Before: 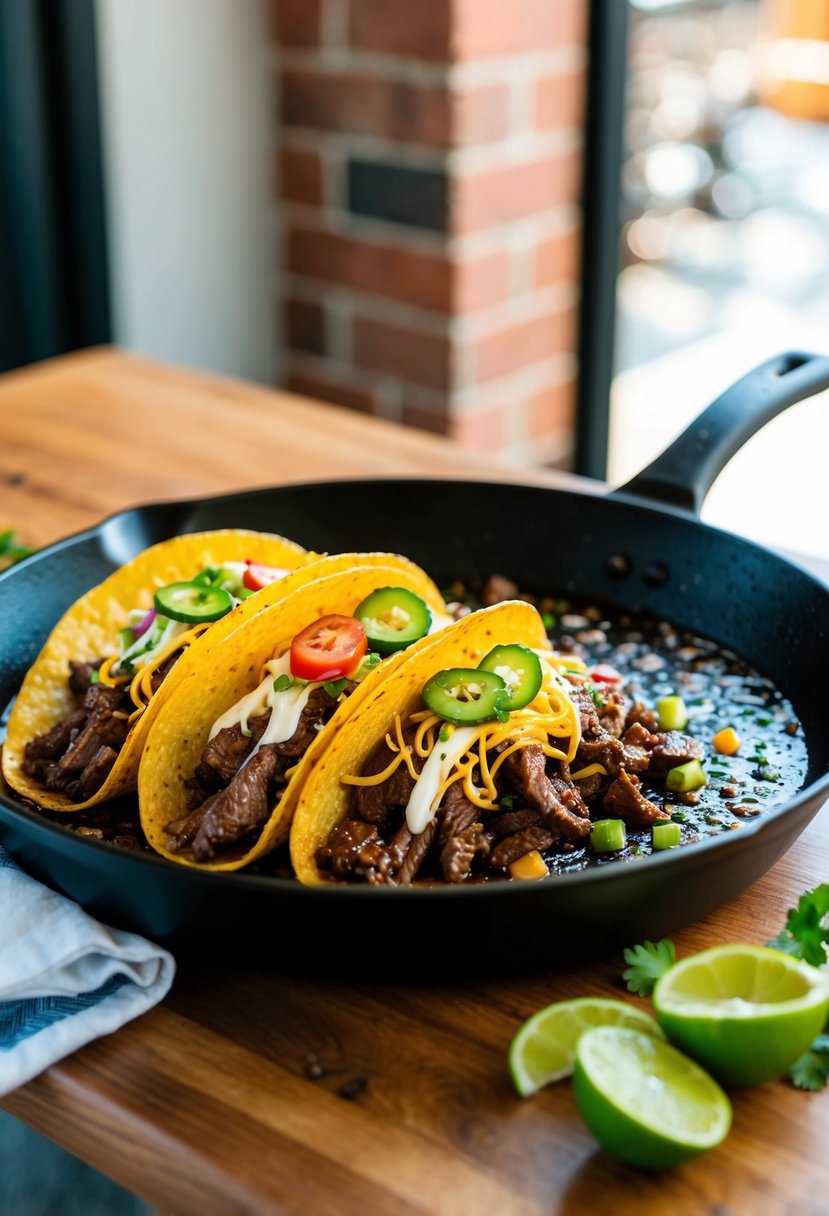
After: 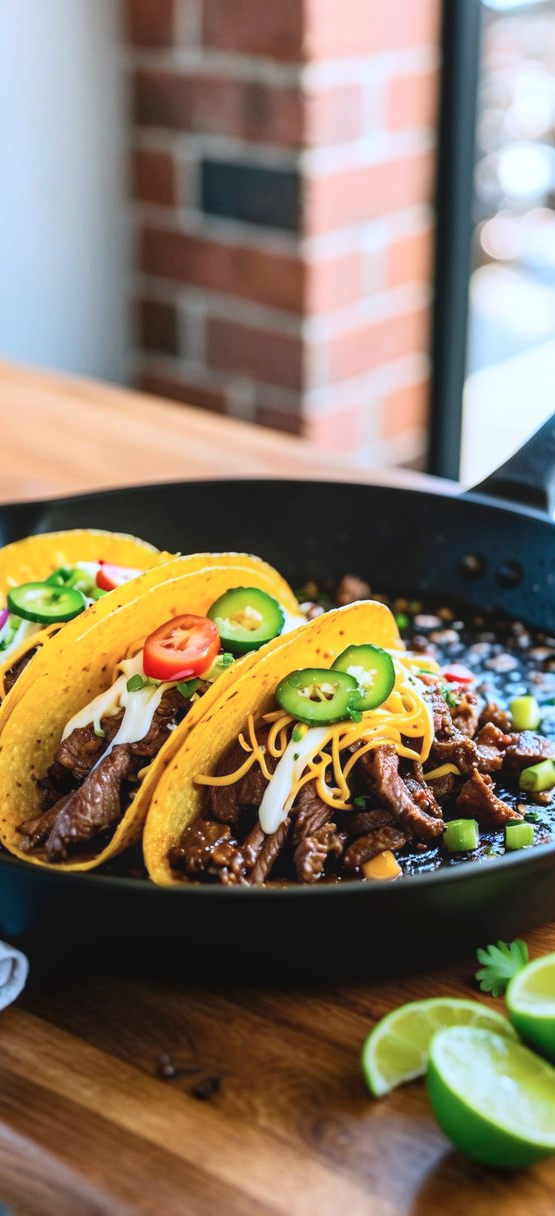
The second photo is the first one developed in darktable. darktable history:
tone curve: curves: ch0 [(0.016, 0.023) (0.248, 0.252) (0.732, 0.797) (1, 1)], color space Lab, independent channels, preserve colors none
exposure: exposure 0.191 EV, compensate highlight preservation false
crop and rotate: left 17.733%, right 15.238%
color calibration: illuminant as shot in camera, x 0.37, y 0.382, temperature 4315.47 K
local contrast: detail 109%
